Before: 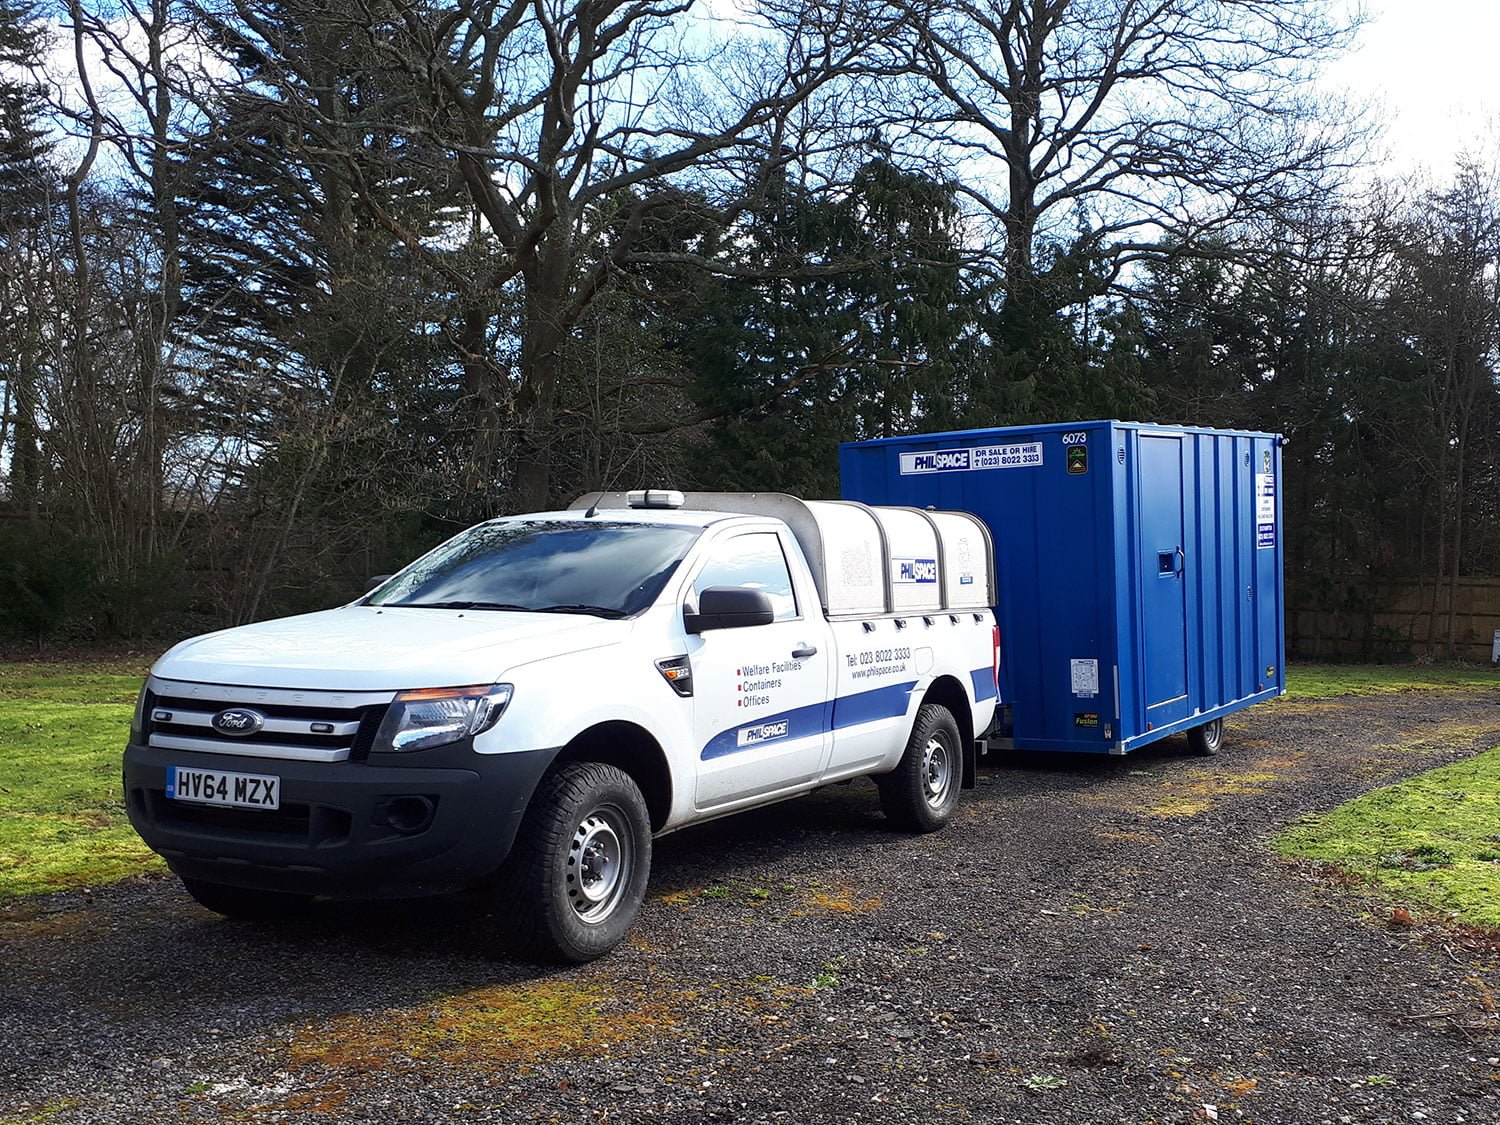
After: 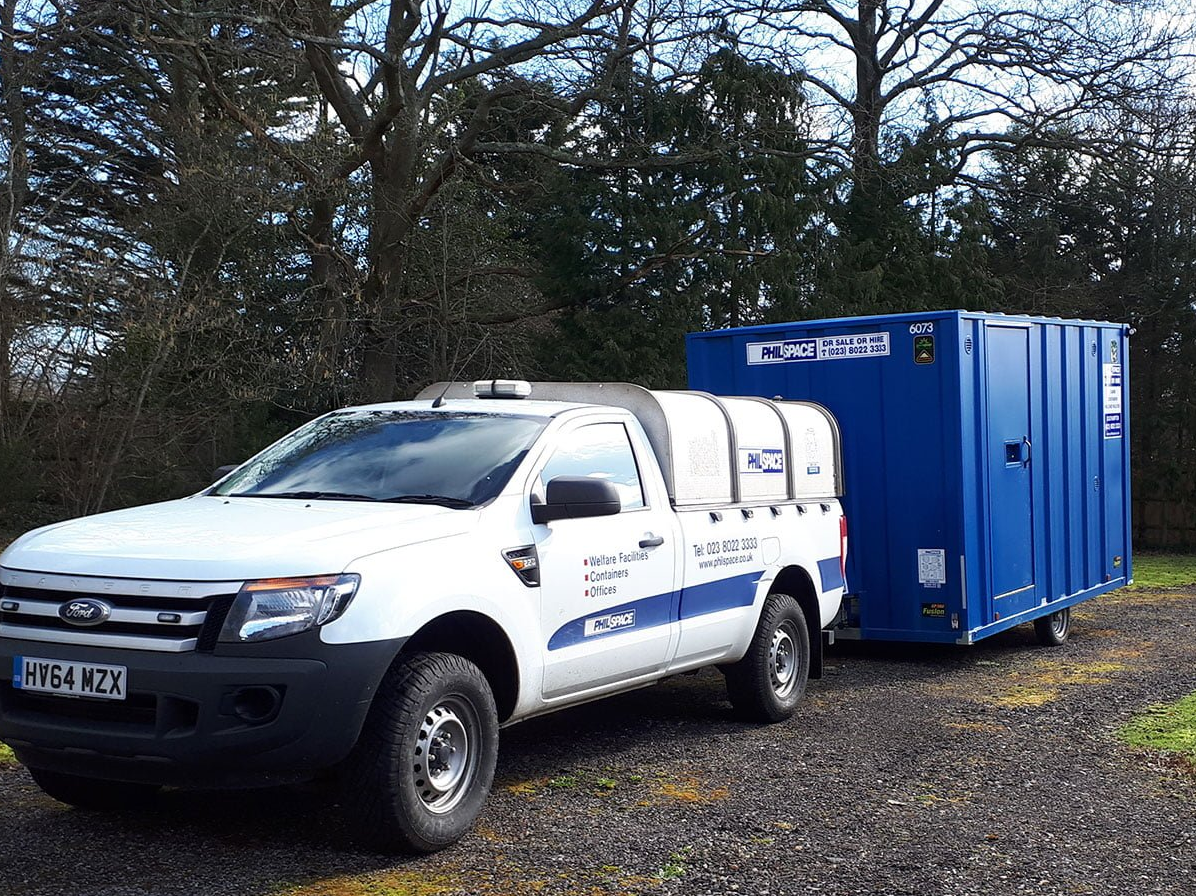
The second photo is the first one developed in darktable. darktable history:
crop and rotate: left 10.217%, top 9.791%, right 10.036%, bottom 10.488%
